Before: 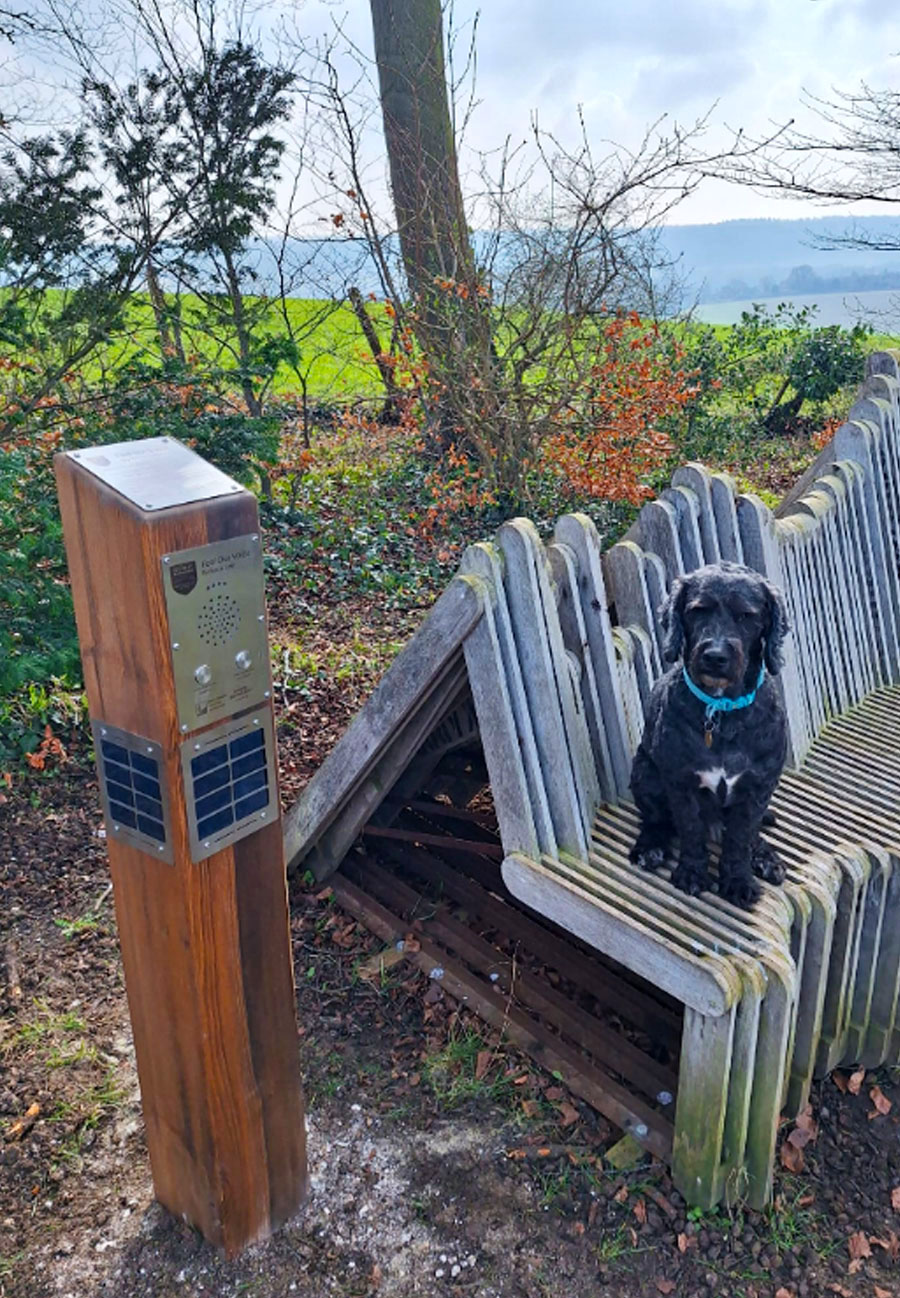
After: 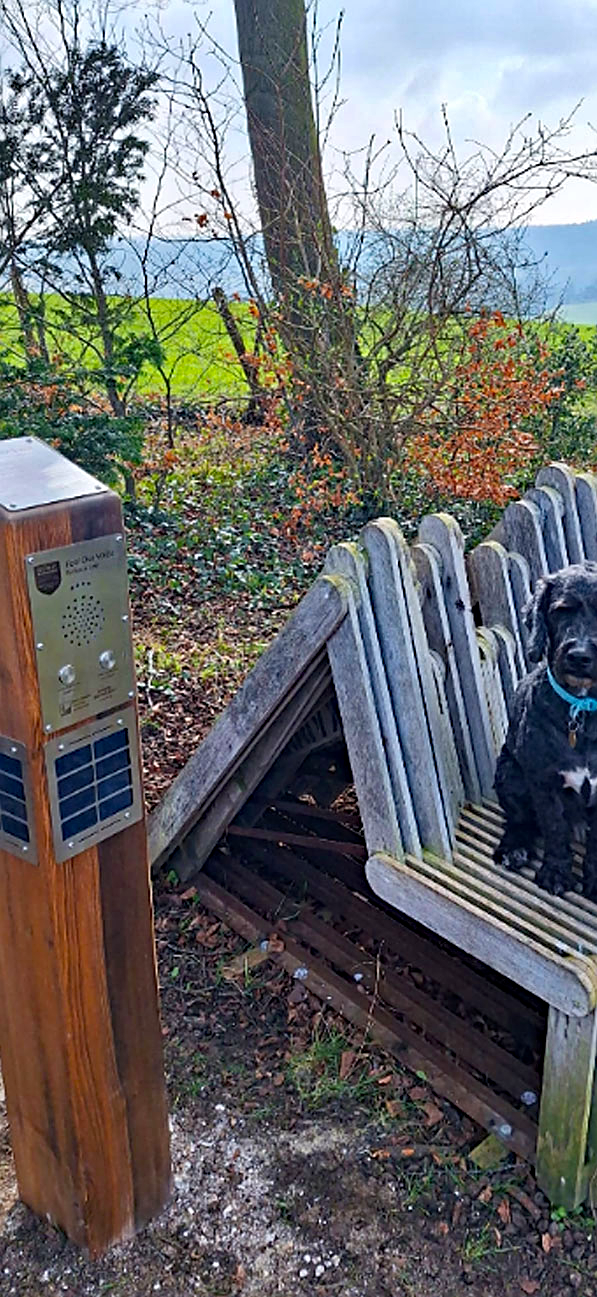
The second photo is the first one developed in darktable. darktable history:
crop and rotate: left 15.144%, right 18.476%
haze removal: strength 0.276, distance 0.248, compatibility mode true, adaptive false
sharpen: on, module defaults
